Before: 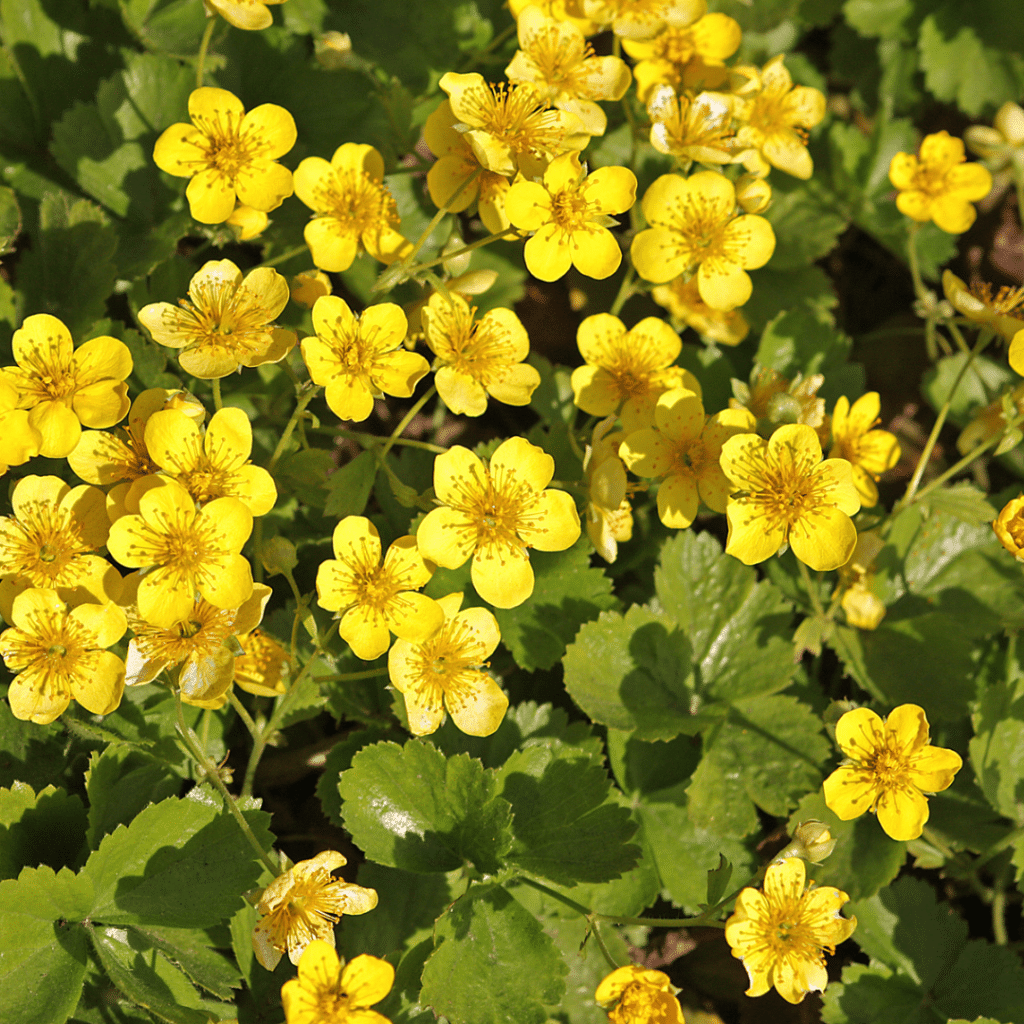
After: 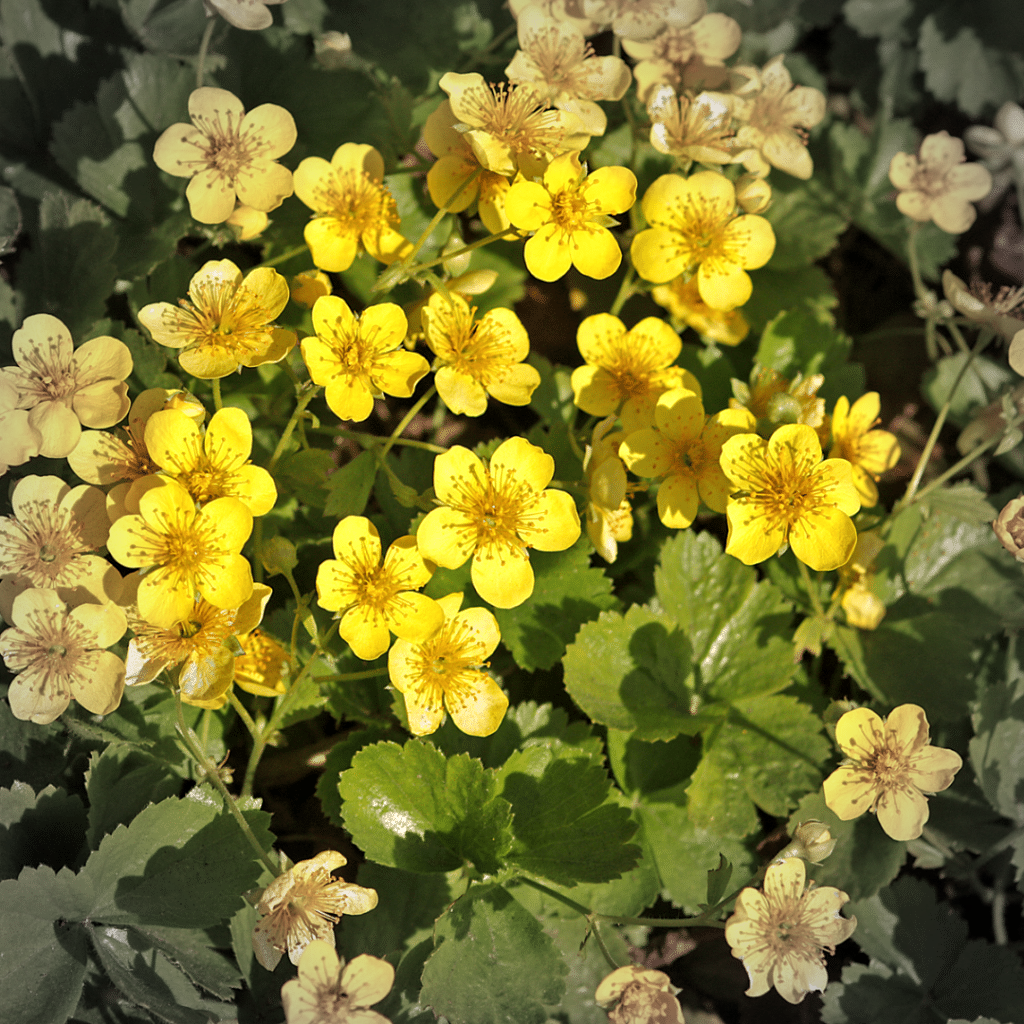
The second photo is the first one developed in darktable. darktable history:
vignetting: fall-off start 67.15%, brightness -0.442, saturation -0.691, width/height ratio 1.011, unbound false
contrast equalizer: octaves 7, y [[0.6 ×6], [0.55 ×6], [0 ×6], [0 ×6], [0 ×6]], mix 0.15
